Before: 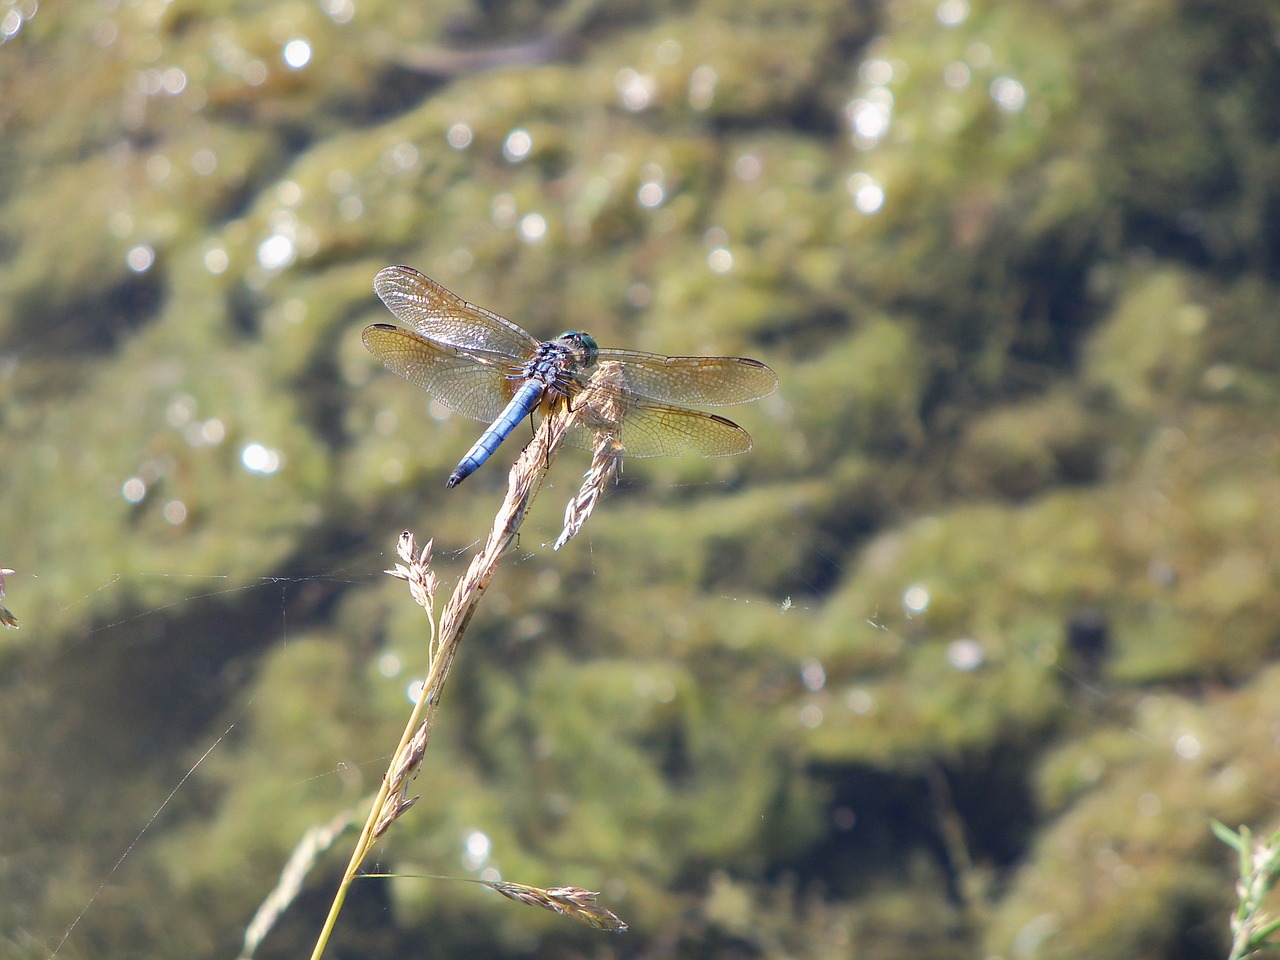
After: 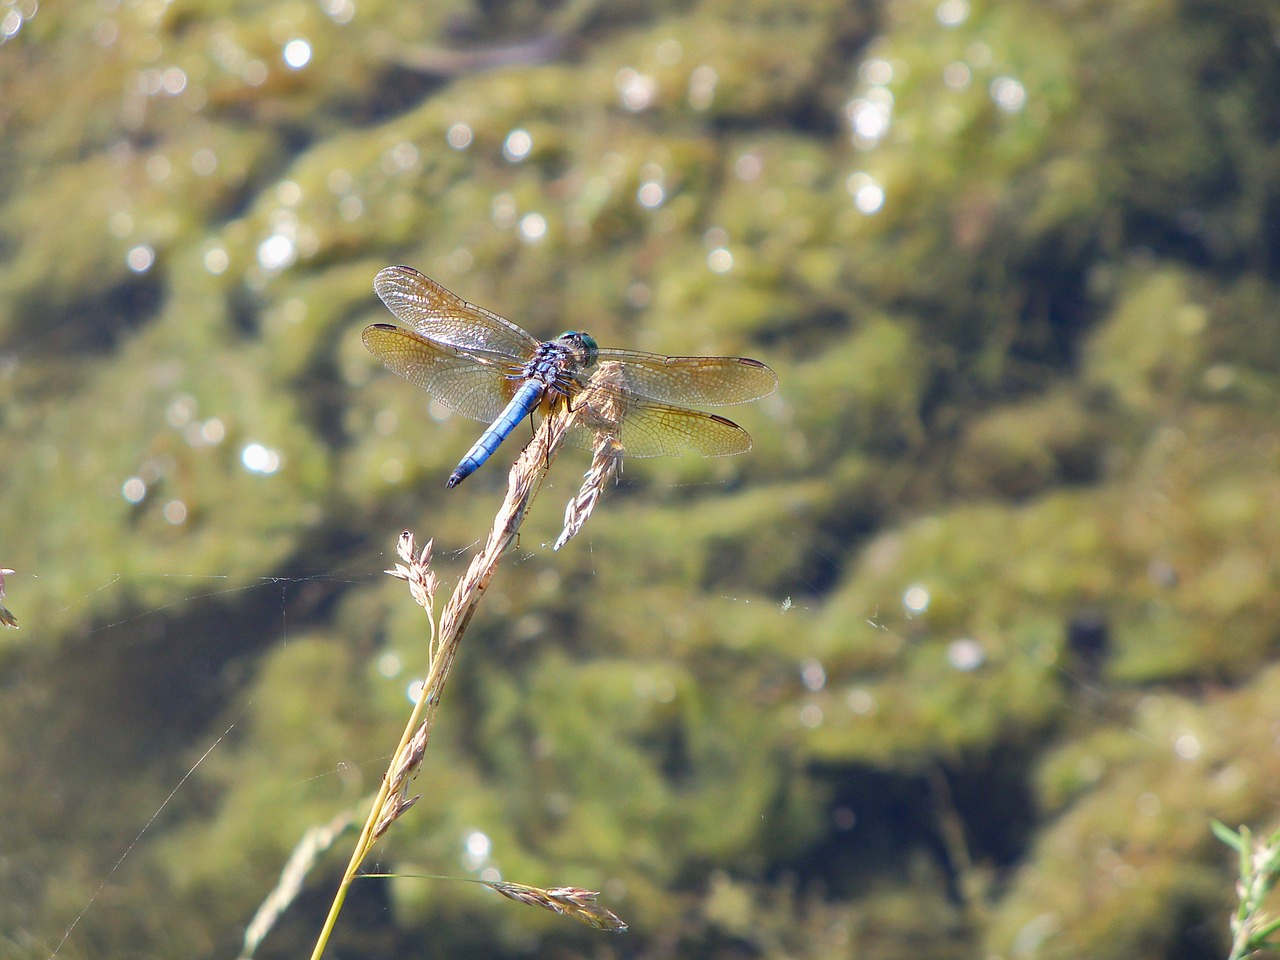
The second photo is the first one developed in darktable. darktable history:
contrast brightness saturation: saturation 0.175
